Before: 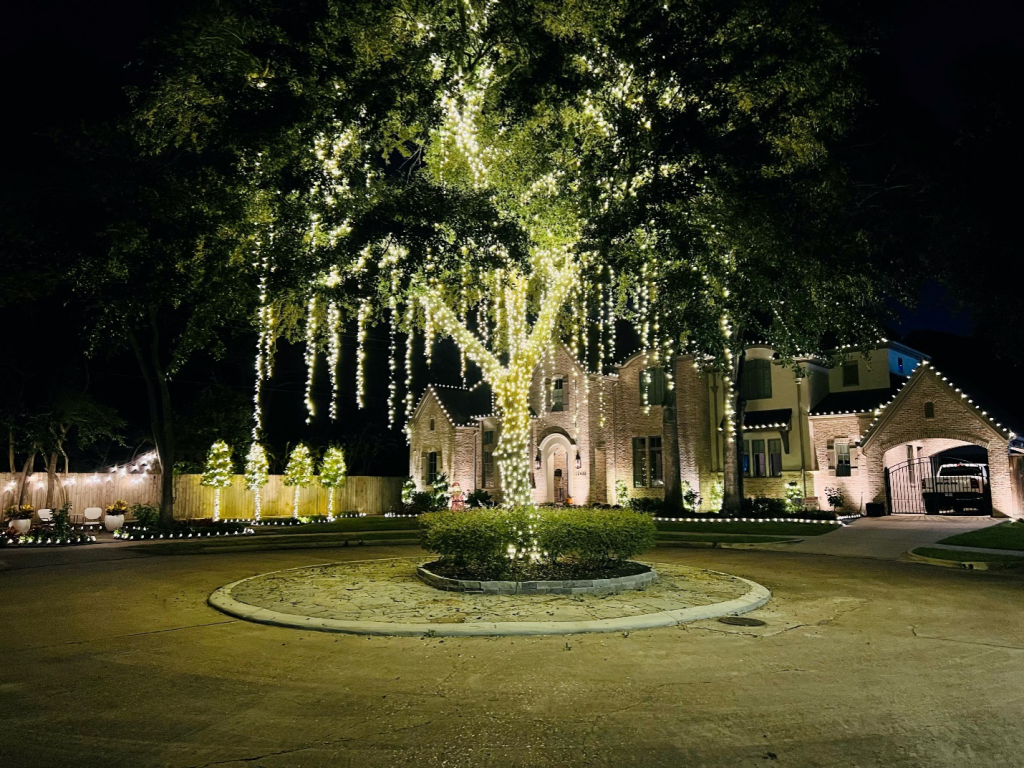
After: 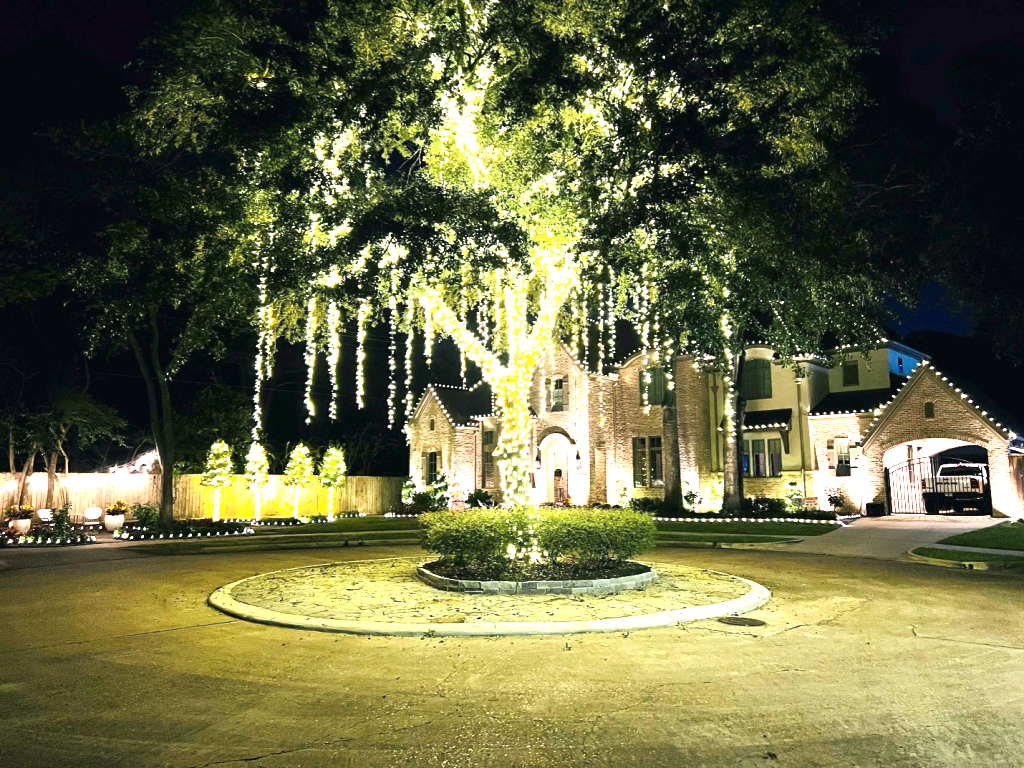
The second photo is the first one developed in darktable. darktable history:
shadows and highlights: shadows 0, highlights 40
exposure: black level correction 0, exposure 1.6 EV, compensate exposure bias true, compensate highlight preservation false
